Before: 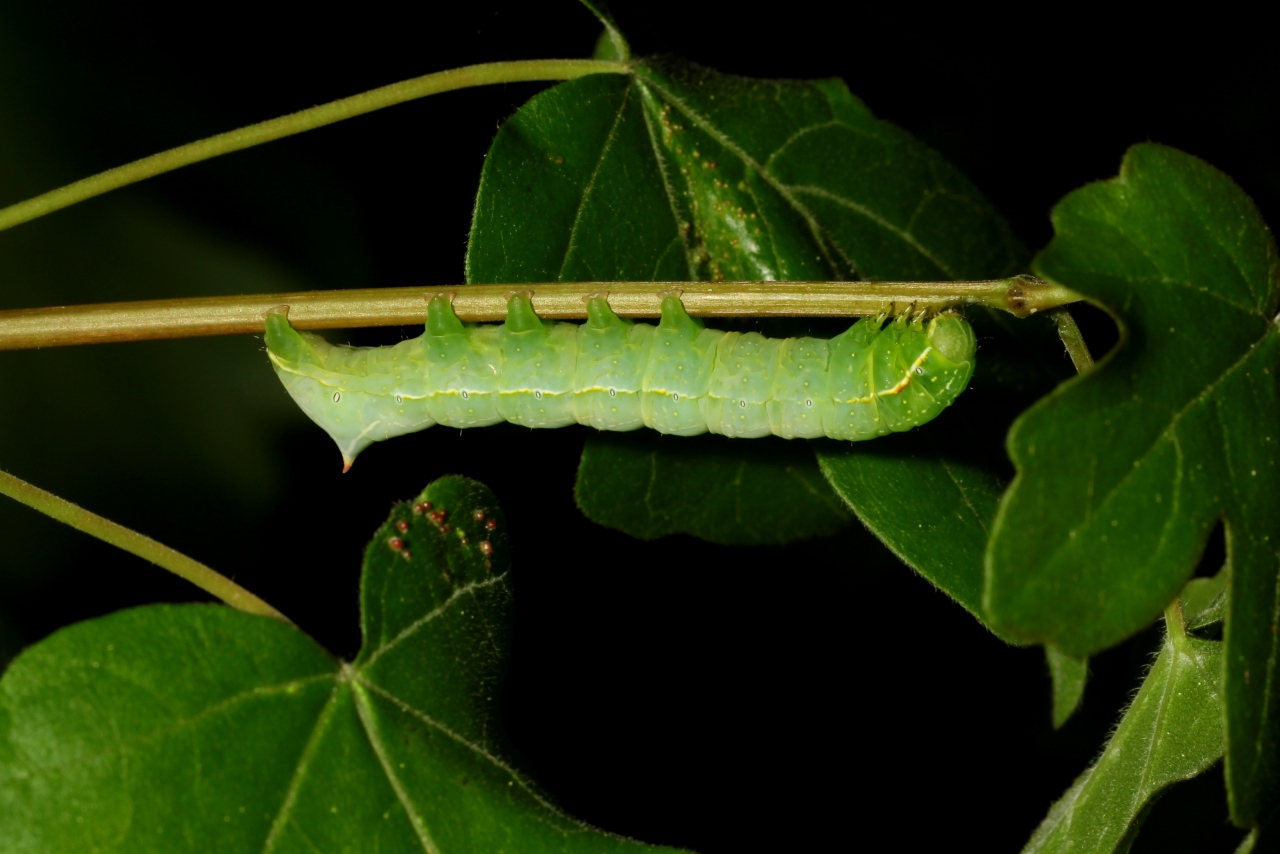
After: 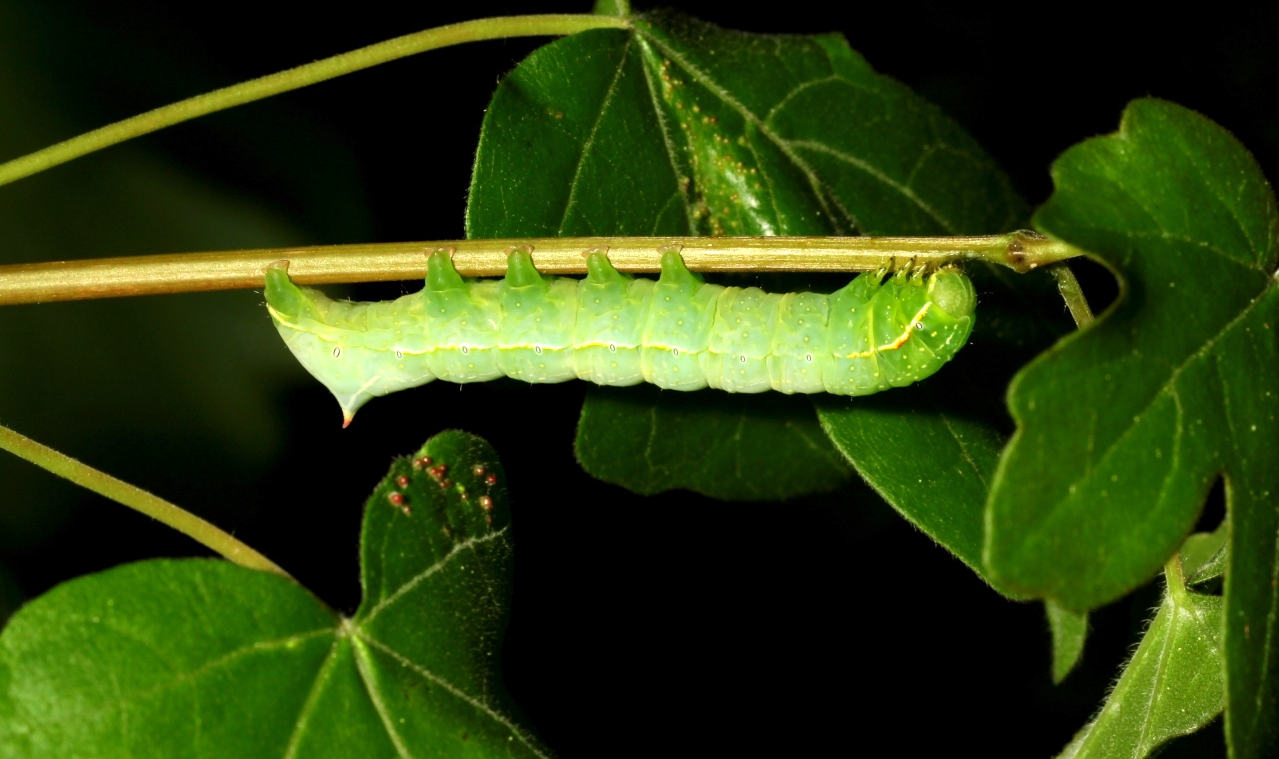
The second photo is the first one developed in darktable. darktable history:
exposure: exposure 0.803 EV, compensate highlight preservation false
crop and rotate: top 5.441%, bottom 5.653%
